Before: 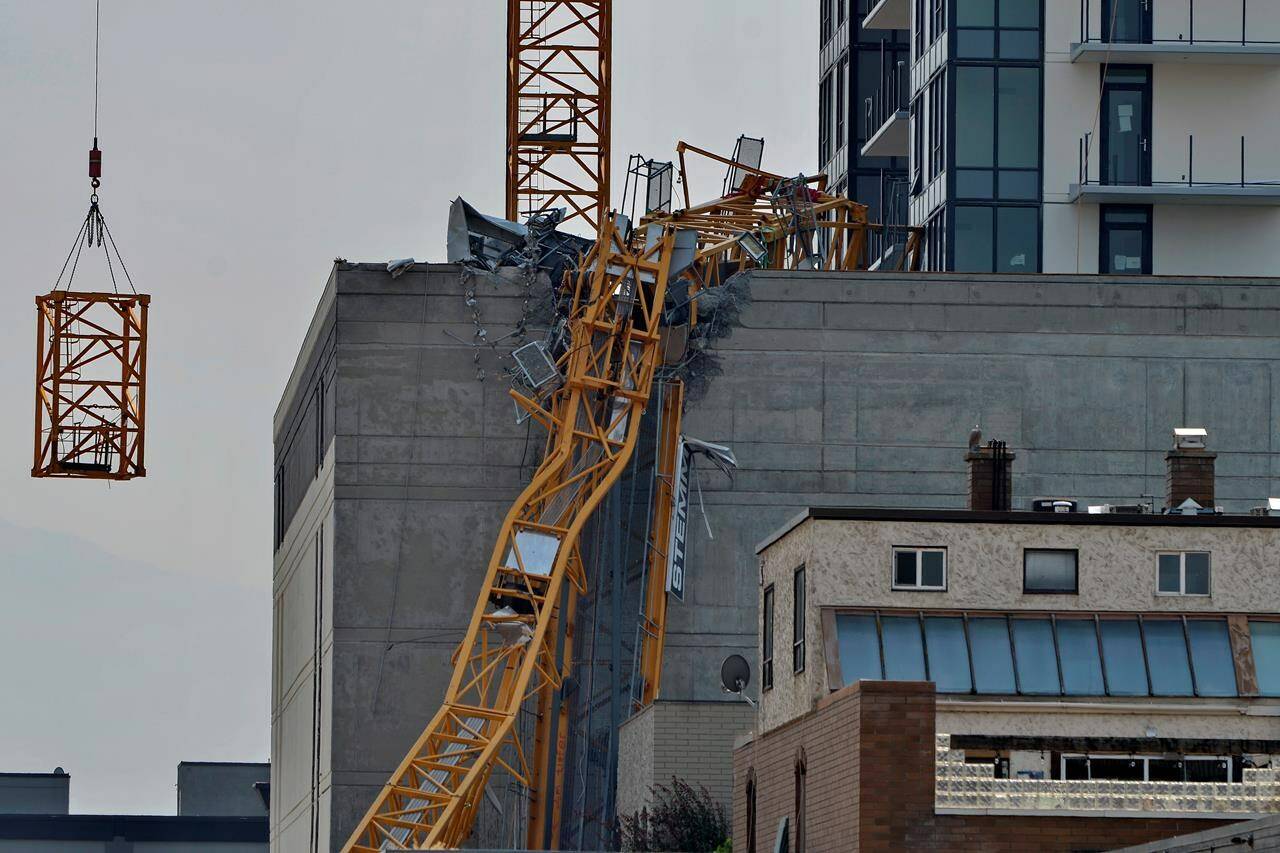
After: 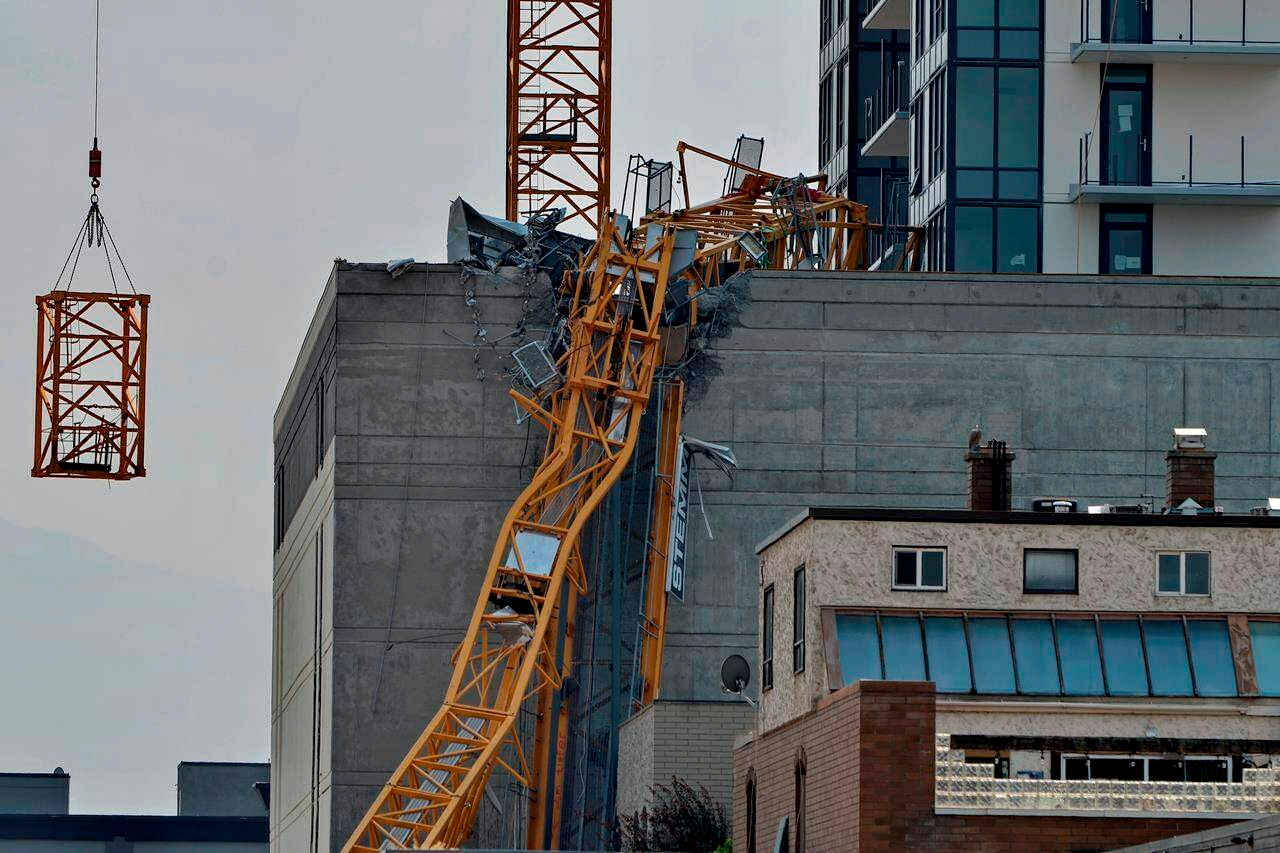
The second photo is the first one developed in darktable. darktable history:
exposure: compensate highlight preservation false
local contrast: highlights 101%, shadows 100%, detail 120%, midtone range 0.2
